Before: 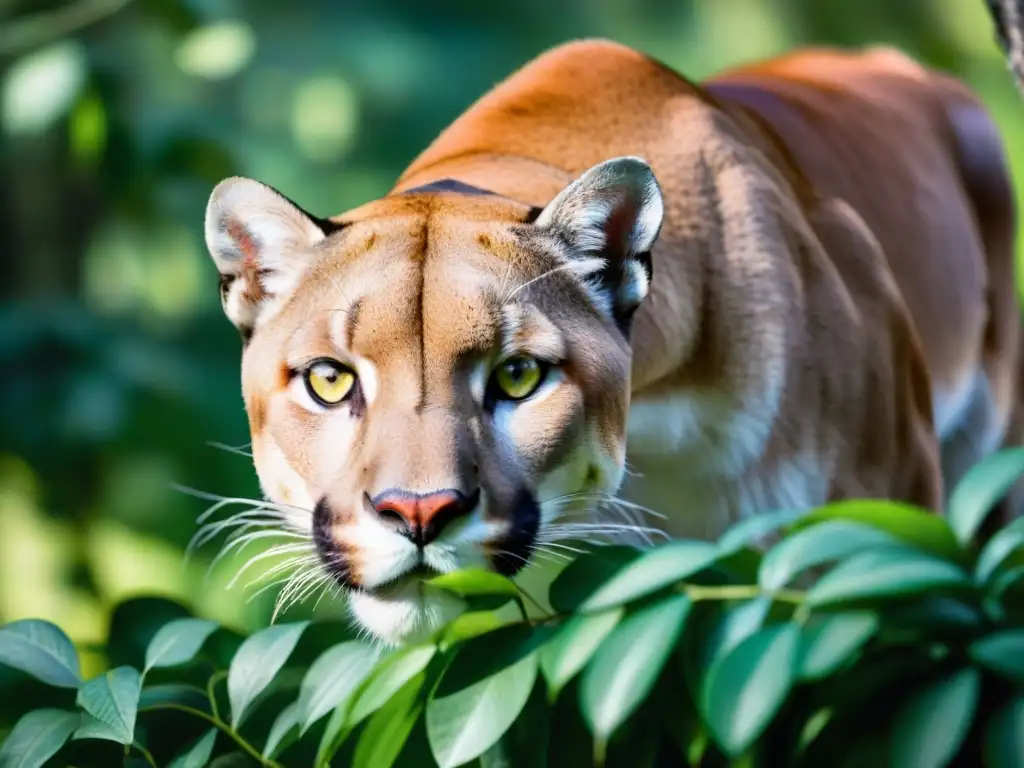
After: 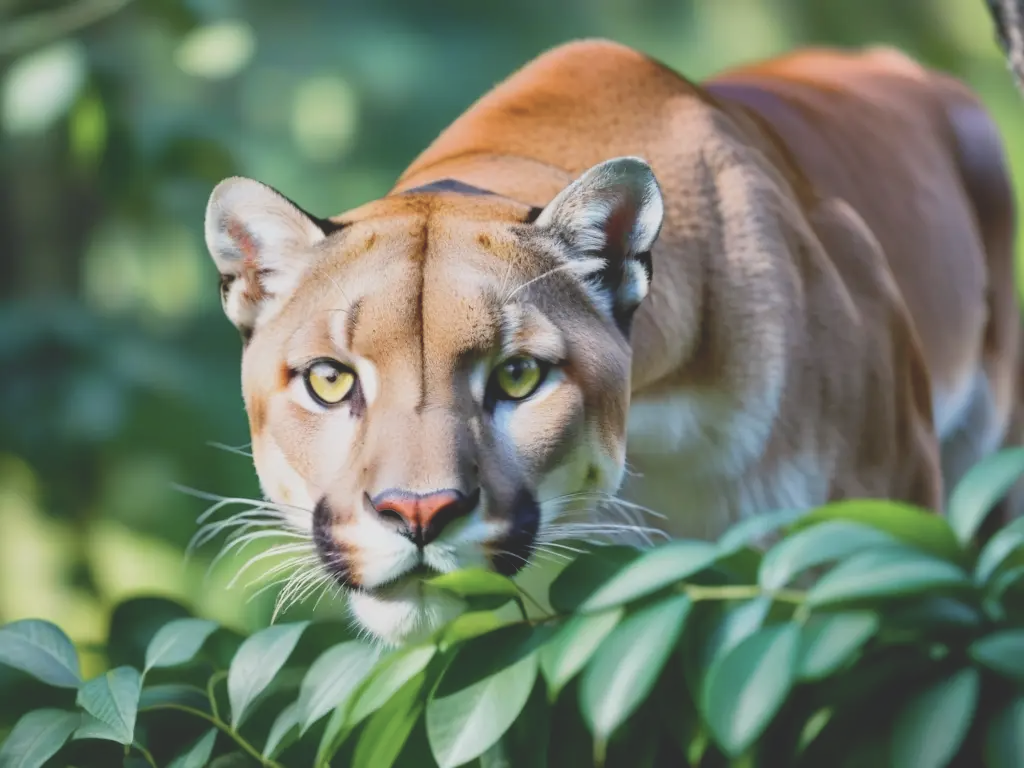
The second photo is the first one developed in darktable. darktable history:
tone curve: curves: ch0 [(0, 0.172) (1, 0.91)], preserve colors none
